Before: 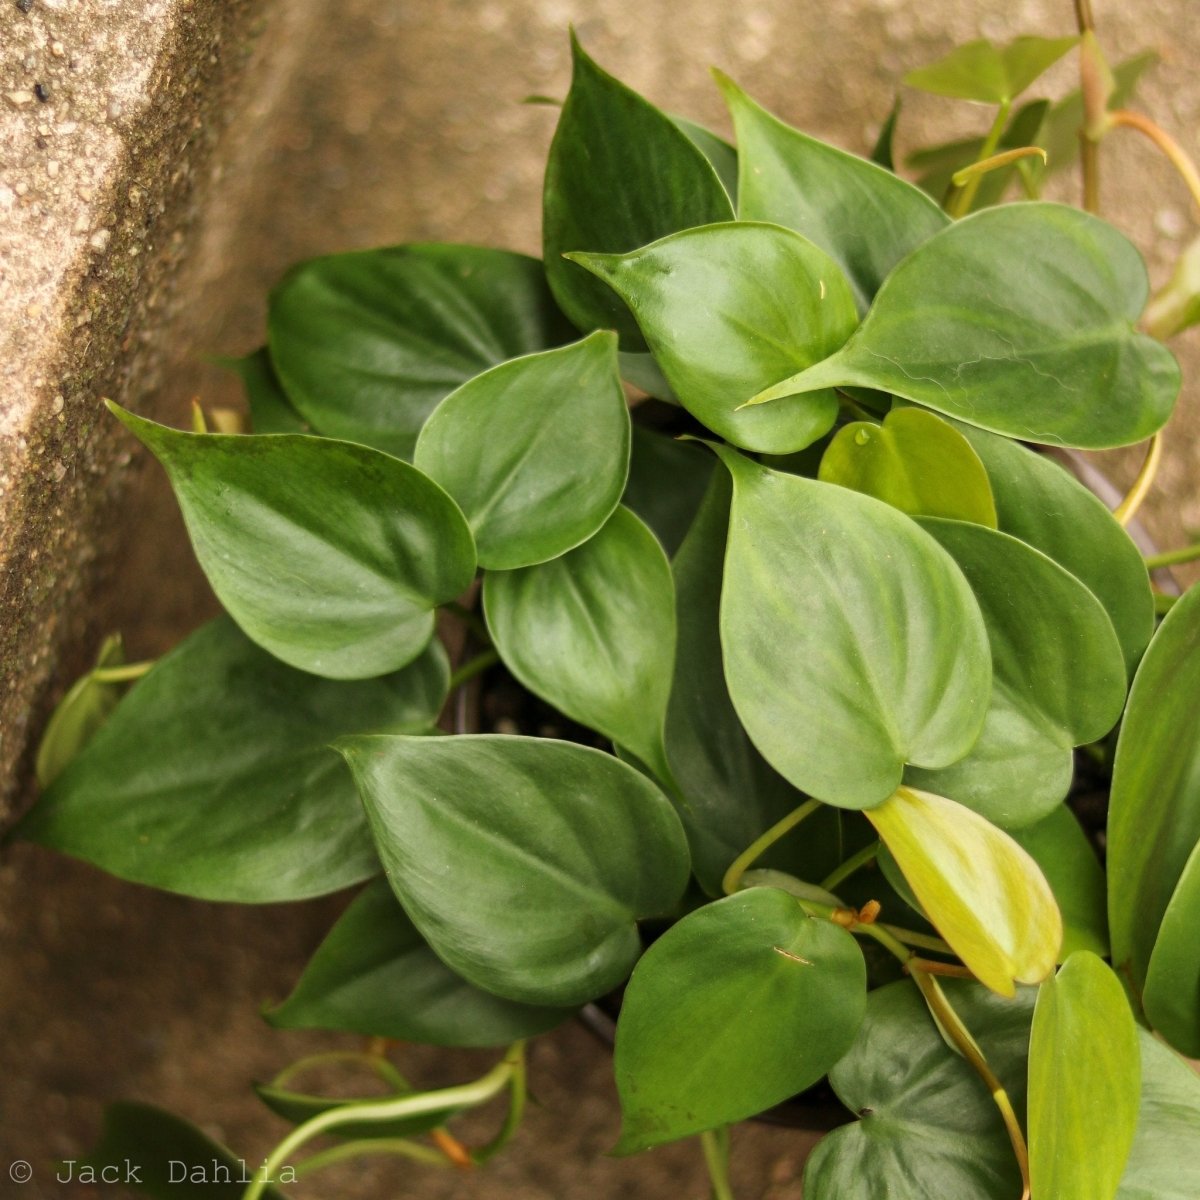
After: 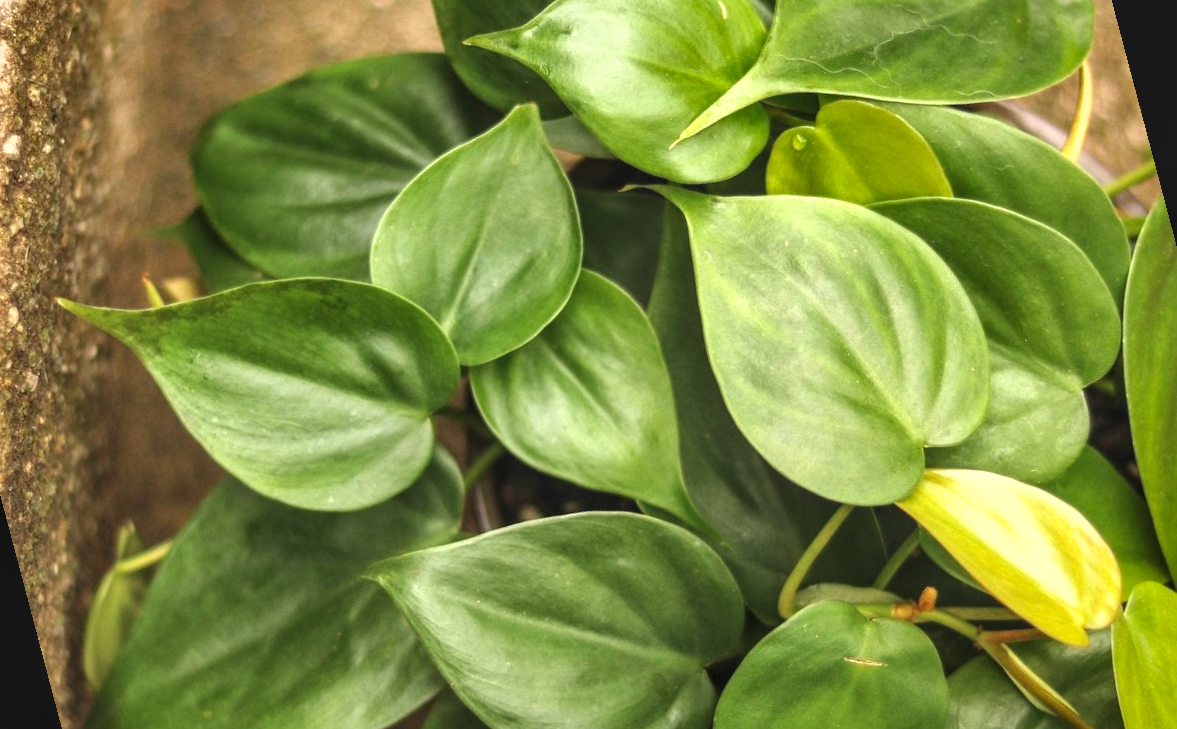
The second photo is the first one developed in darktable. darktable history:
vignetting: brightness -0.233, saturation 0.141
exposure: black level correction -0.005, exposure 0.622 EV, compensate highlight preservation false
rotate and perspective: rotation -14.8°, crop left 0.1, crop right 0.903, crop top 0.25, crop bottom 0.748
local contrast: on, module defaults
shadows and highlights: low approximation 0.01, soften with gaussian
